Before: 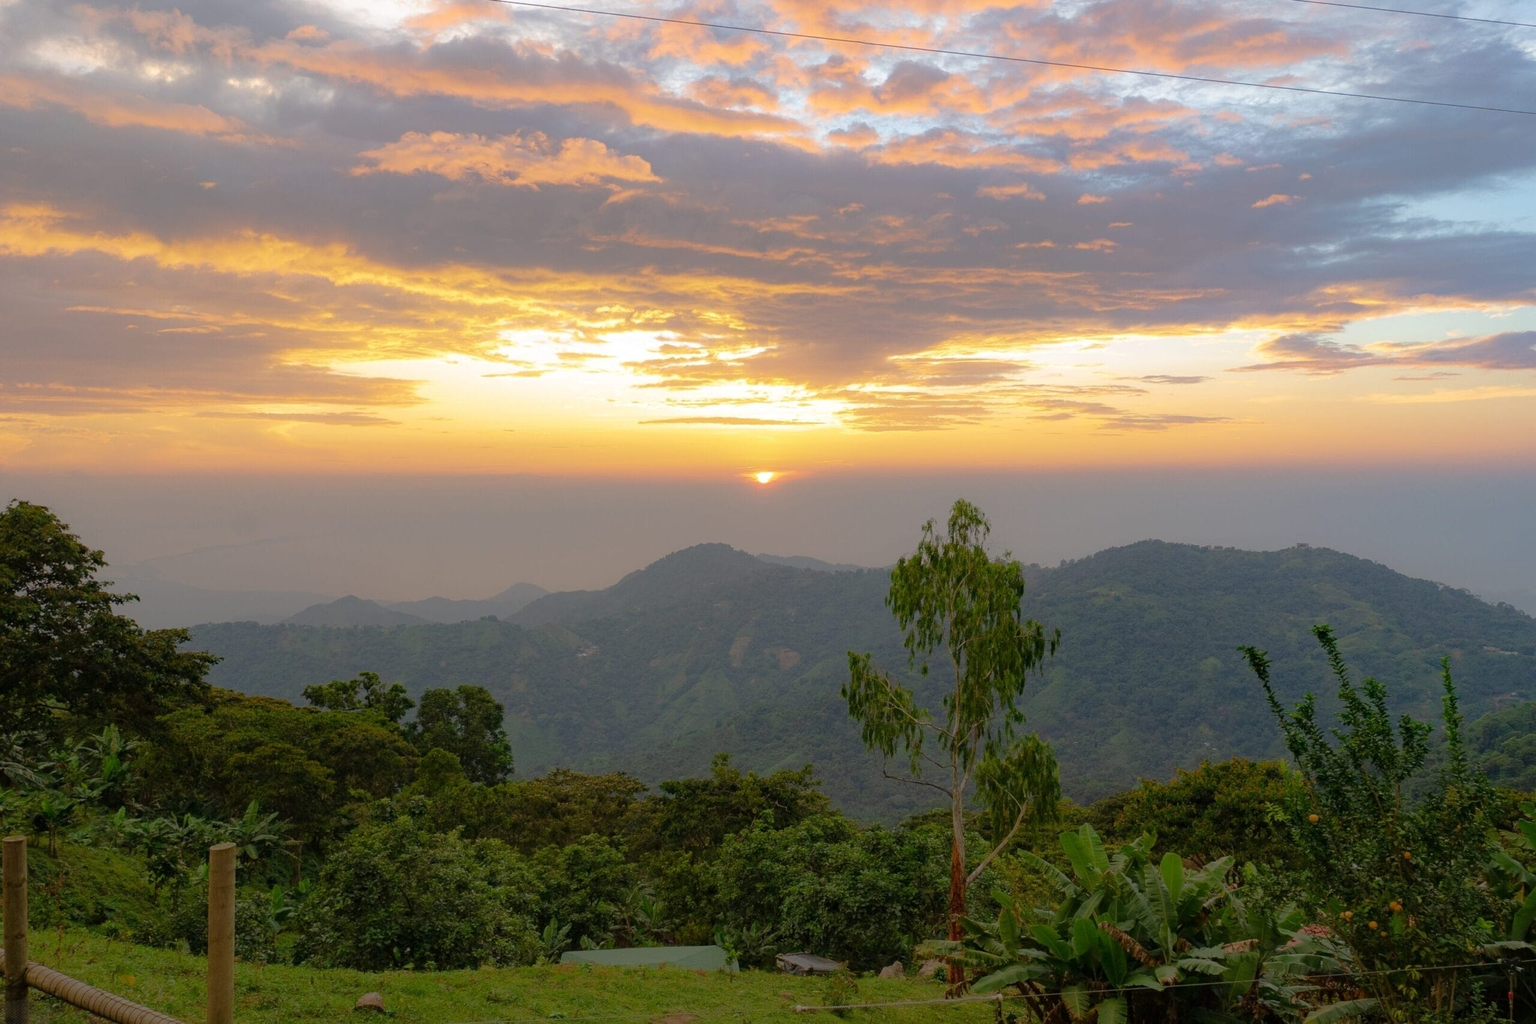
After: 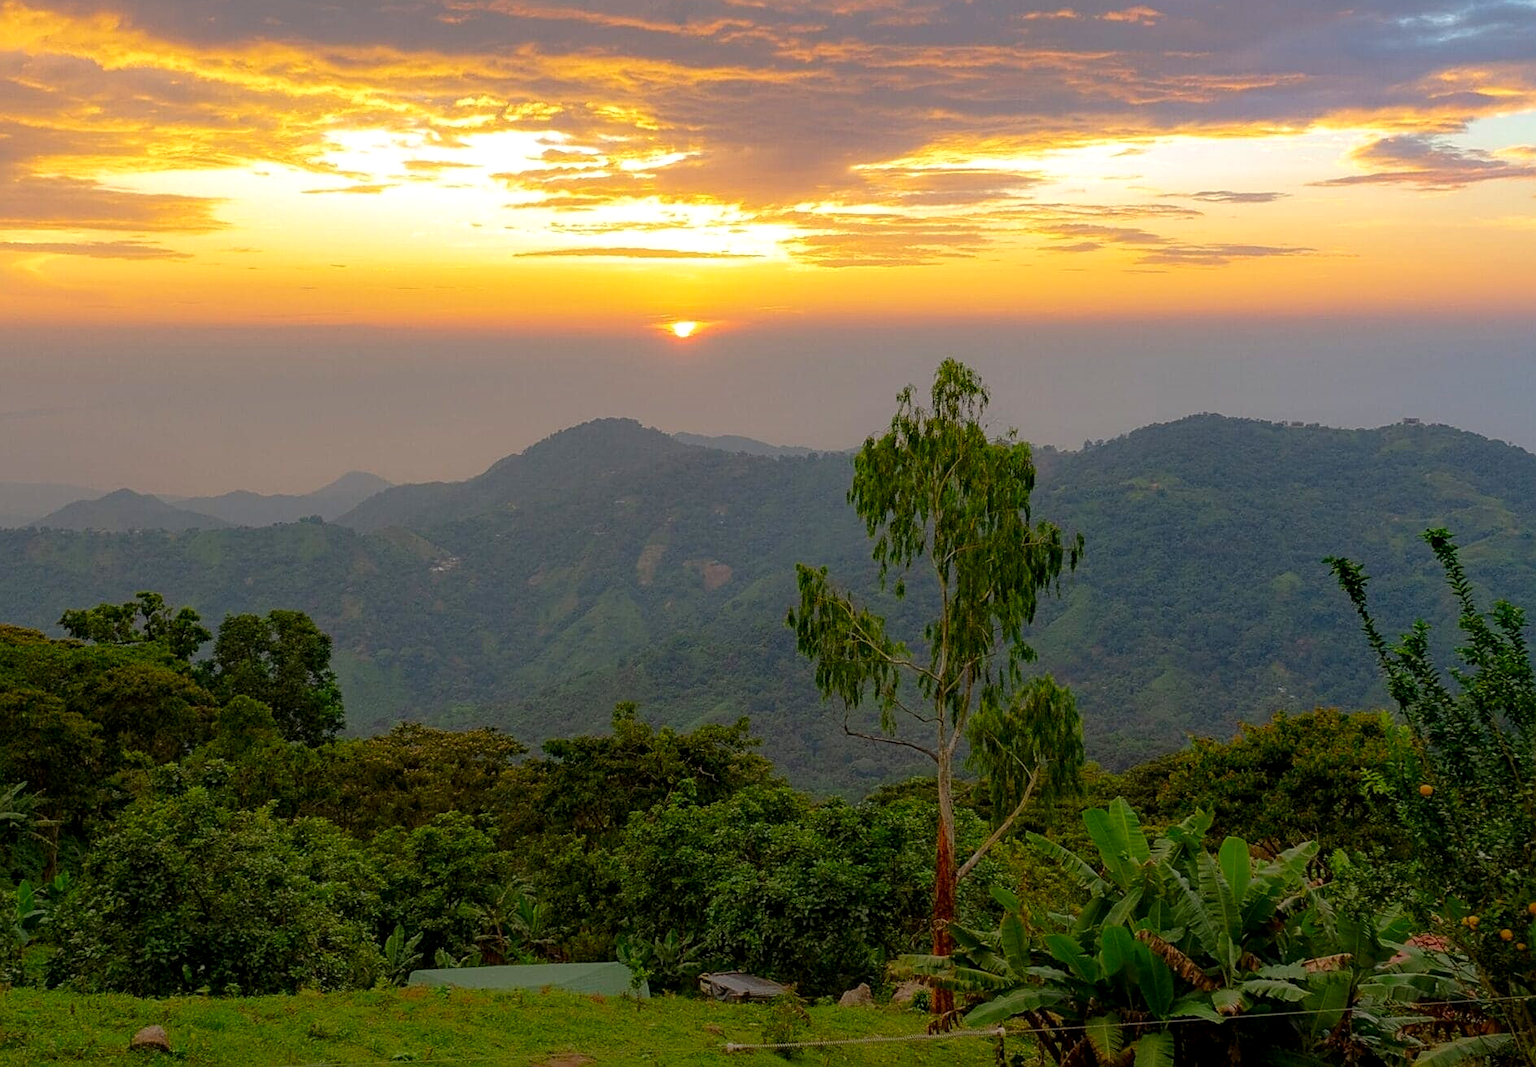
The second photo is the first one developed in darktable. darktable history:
local contrast: on, module defaults
sharpen: on, module defaults
contrast brightness saturation: brightness -0.02, saturation 0.35
crop: left 16.871%, top 22.857%, right 9.116%
